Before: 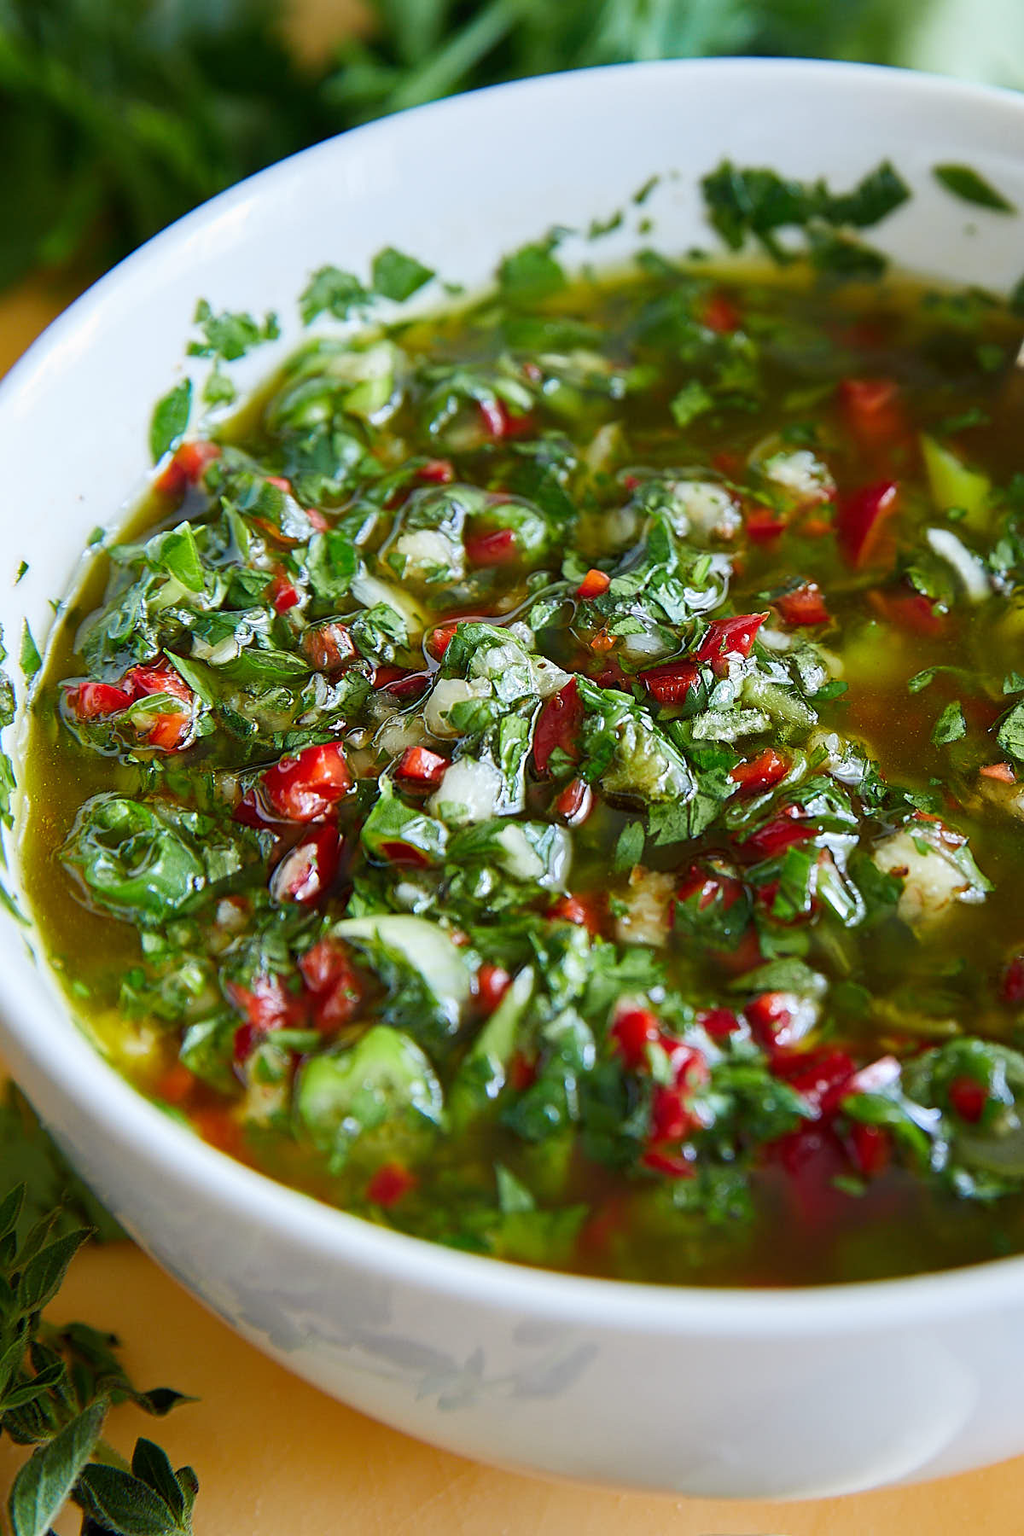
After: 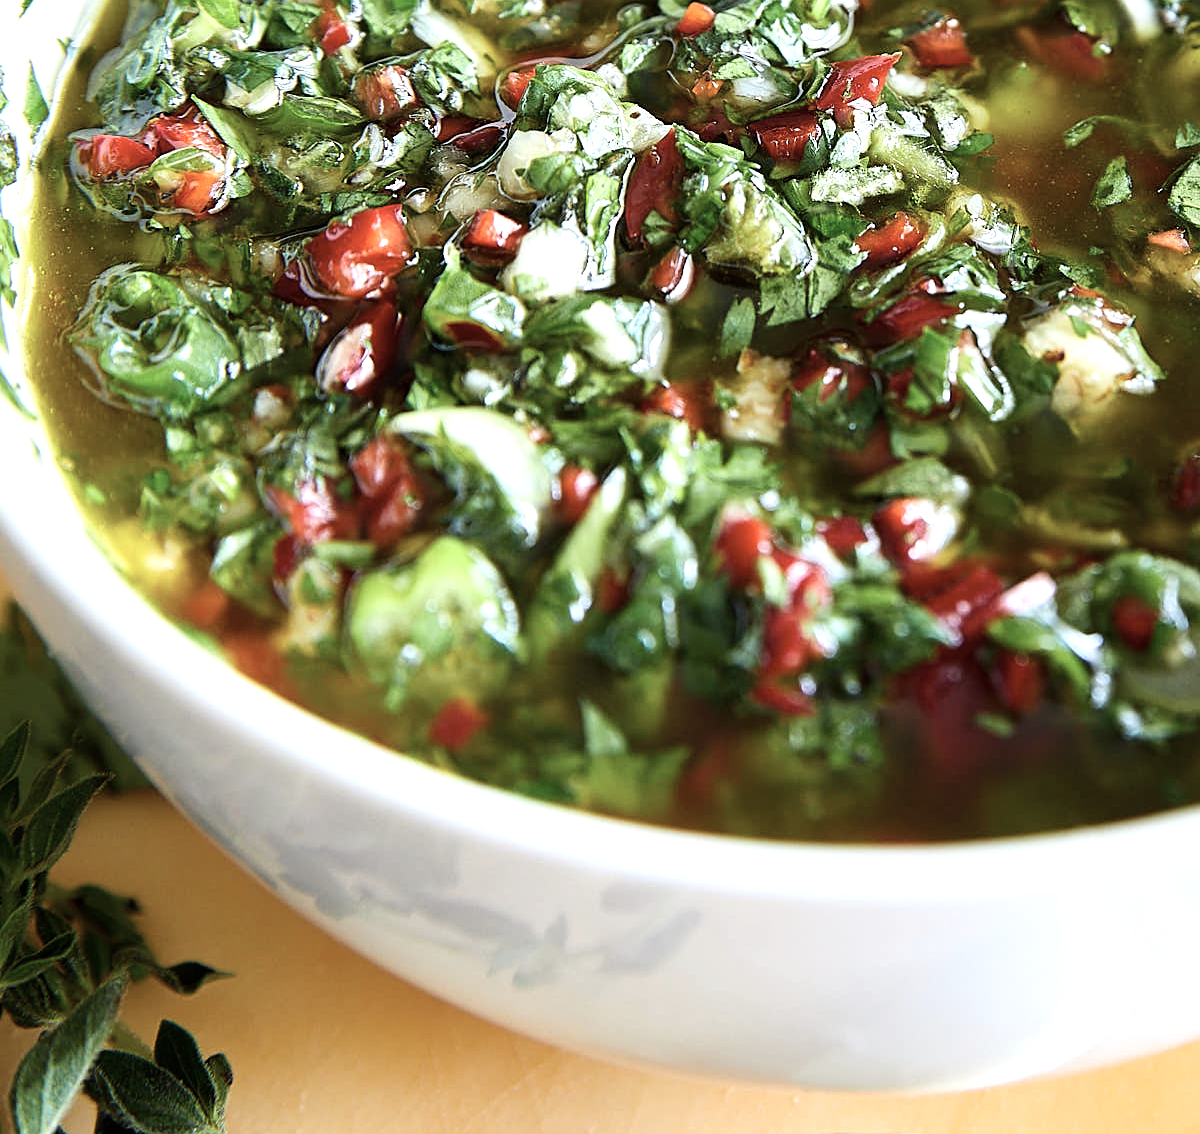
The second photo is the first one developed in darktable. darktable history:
crop and rotate: top 36.947%
tone equalizer: -8 EV -0.742 EV, -7 EV -0.693 EV, -6 EV -0.636 EV, -5 EV -0.384 EV, -3 EV 0.382 EV, -2 EV 0.6 EV, -1 EV 0.695 EV, +0 EV 0.738 EV
contrast brightness saturation: contrast 0.1, saturation -0.299
